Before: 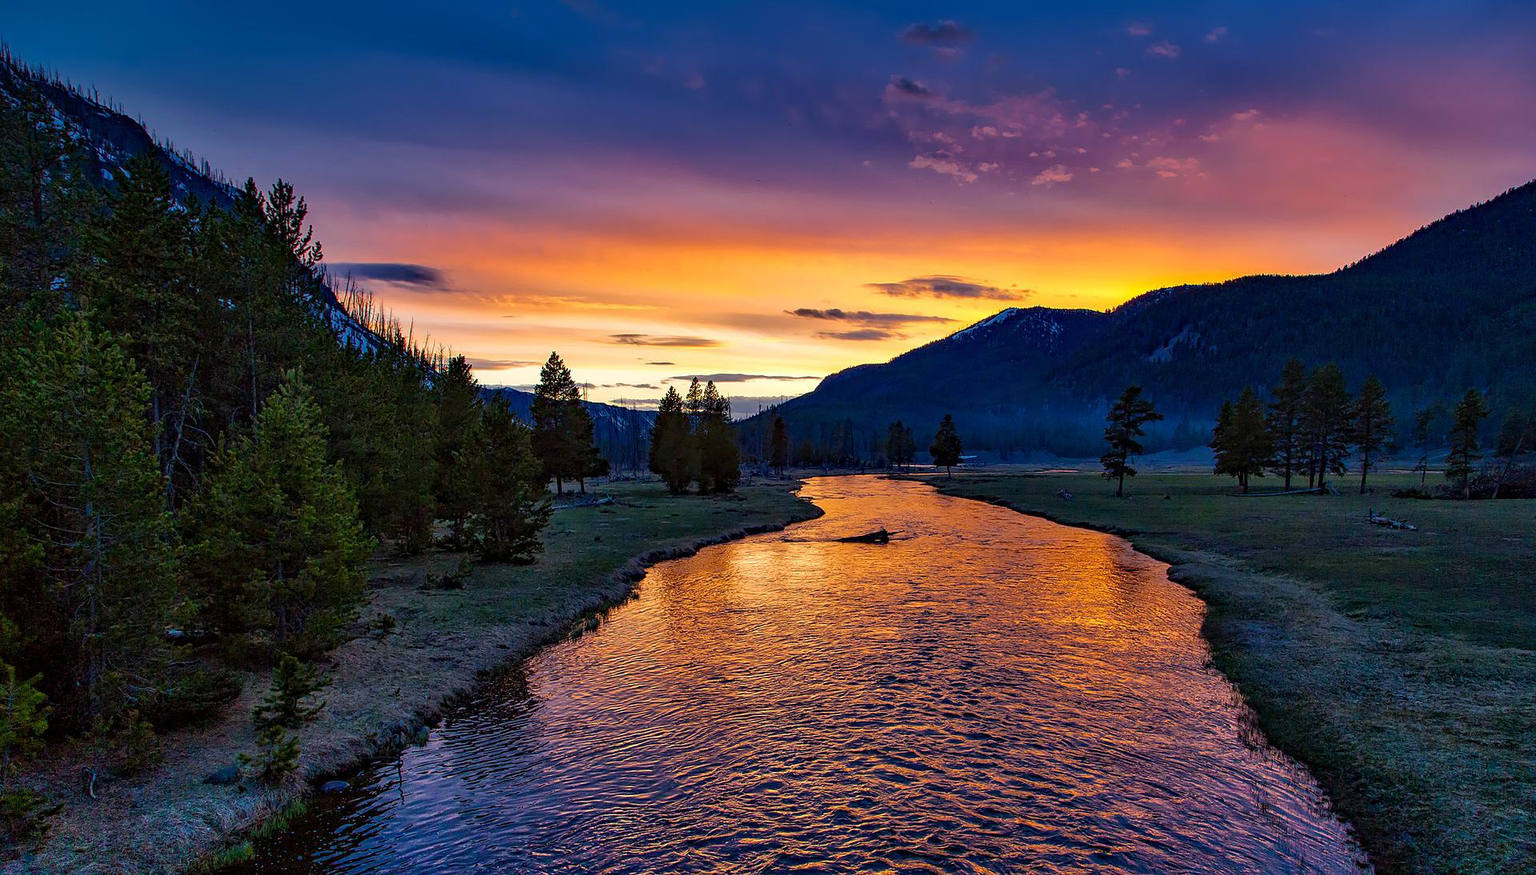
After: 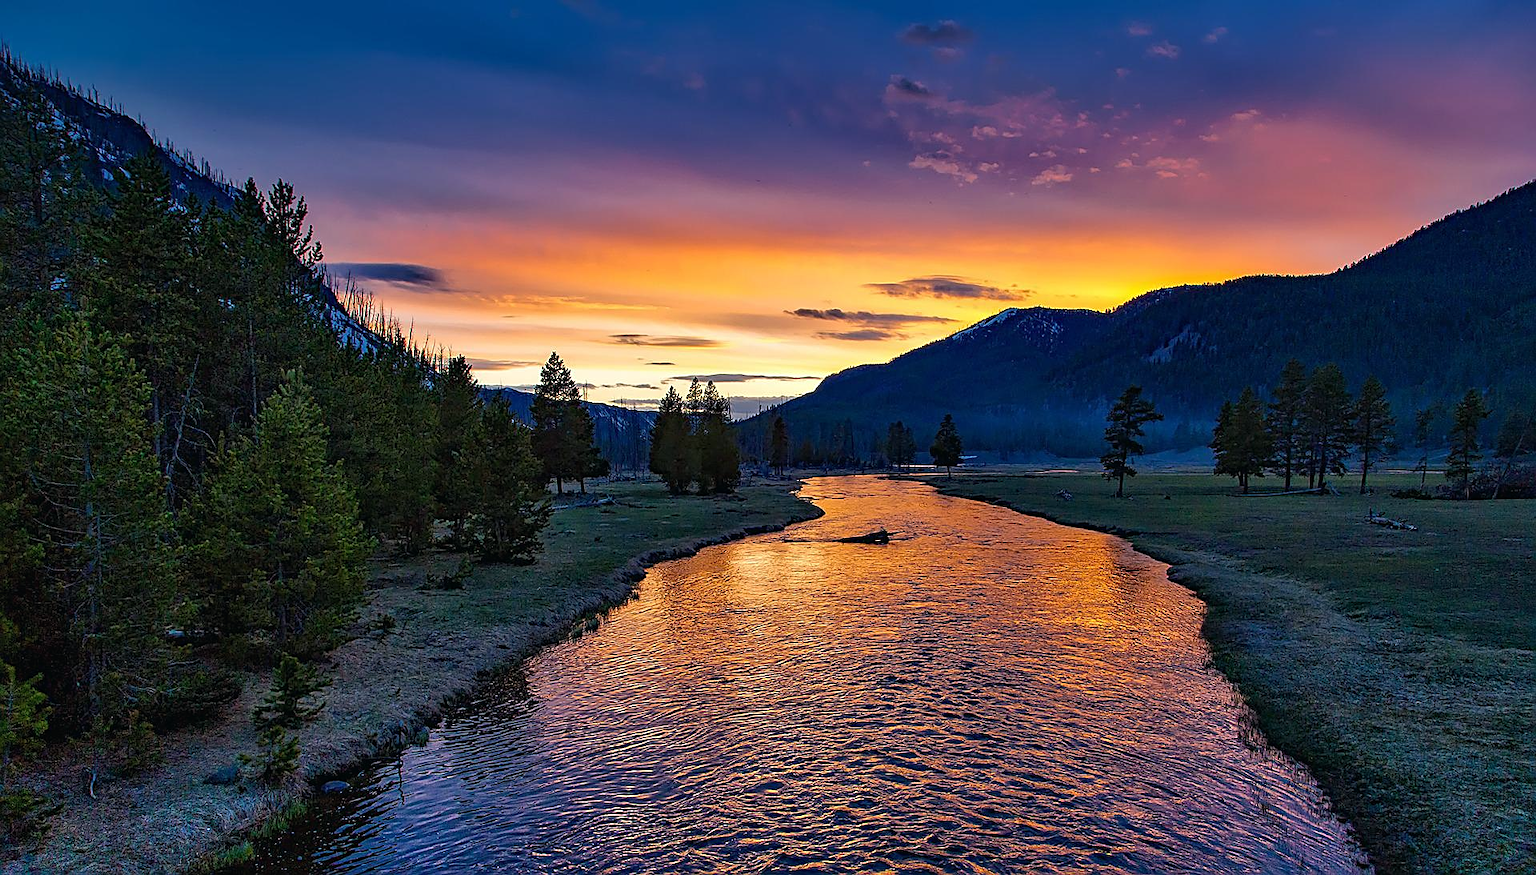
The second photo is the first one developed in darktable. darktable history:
sharpen: on, module defaults
color balance: mode lift, gamma, gain (sRGB), lift [1, 1, 1.022, 1.026]
